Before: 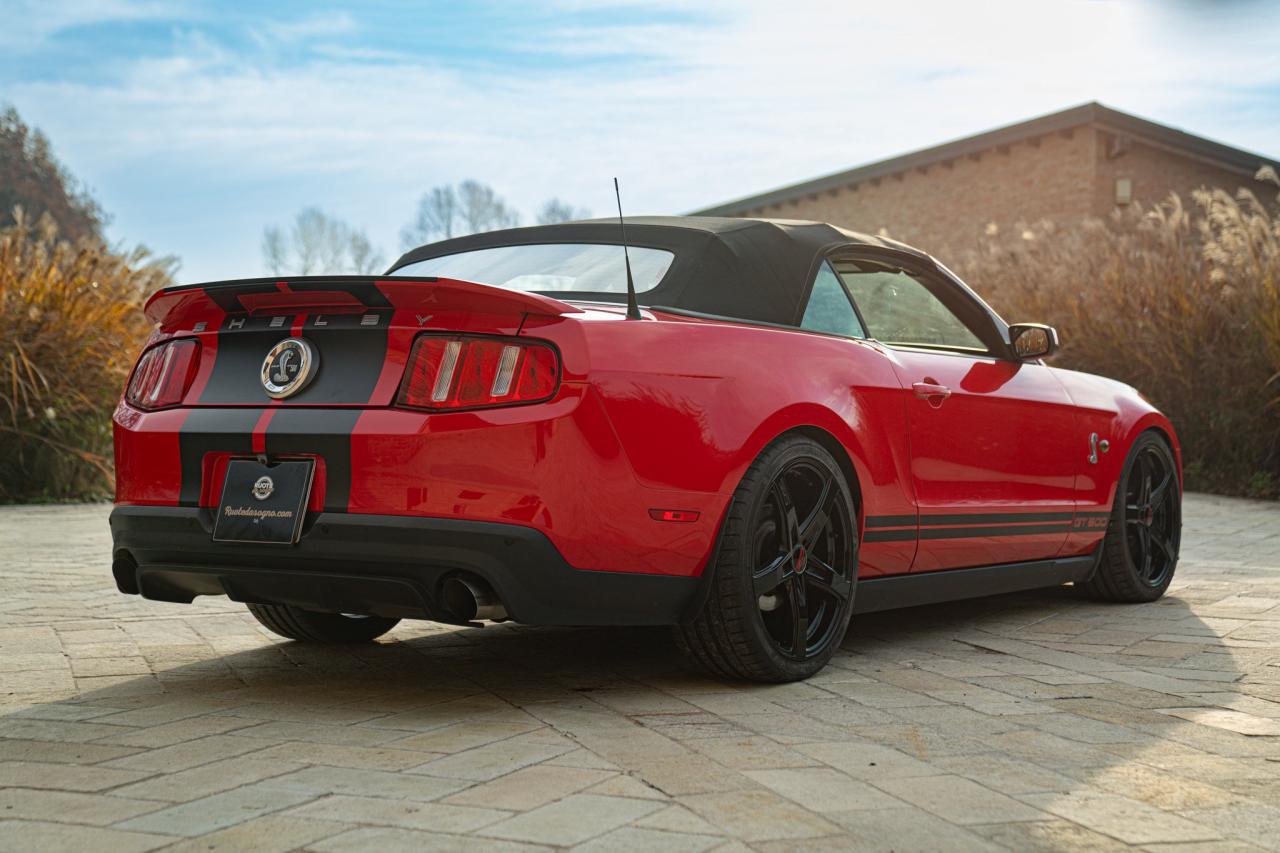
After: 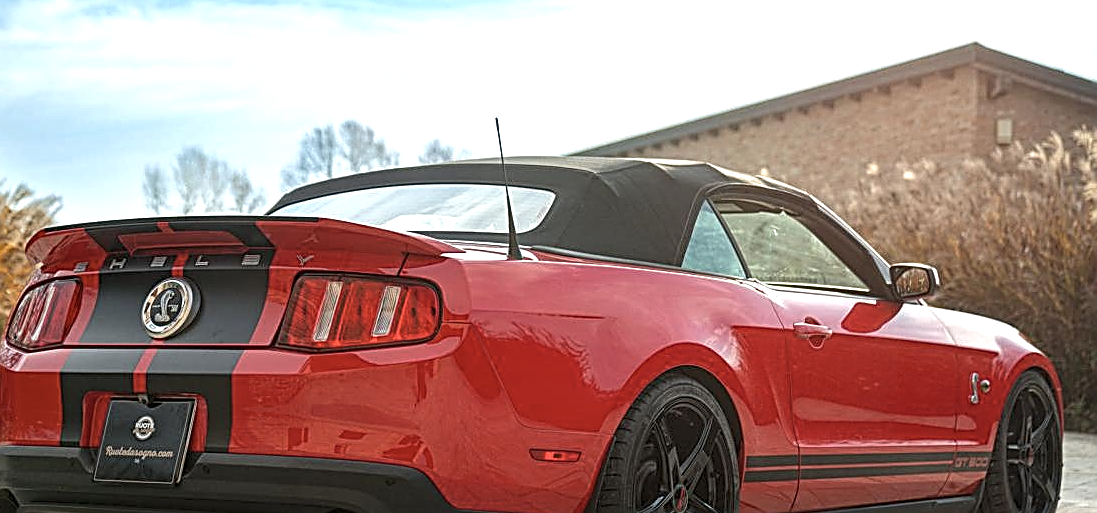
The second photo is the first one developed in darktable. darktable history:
exposure: exposure 0.469 EV, compensate exposure bias true, compensate highlight preservation false
tone equalizer: edges refinement/feathering 500, mask exposure compensation -1.57 EV, preserve details no
crop and rotate: left 9.318%, top 7.084%, right 4.953%, bottom 32.703%
contrast brightness saturation: saturation -0.151
sharpen: amount 1.007
local contrast: highlights 91%, shadows 85%, detail 160%, midtone range 0.2
